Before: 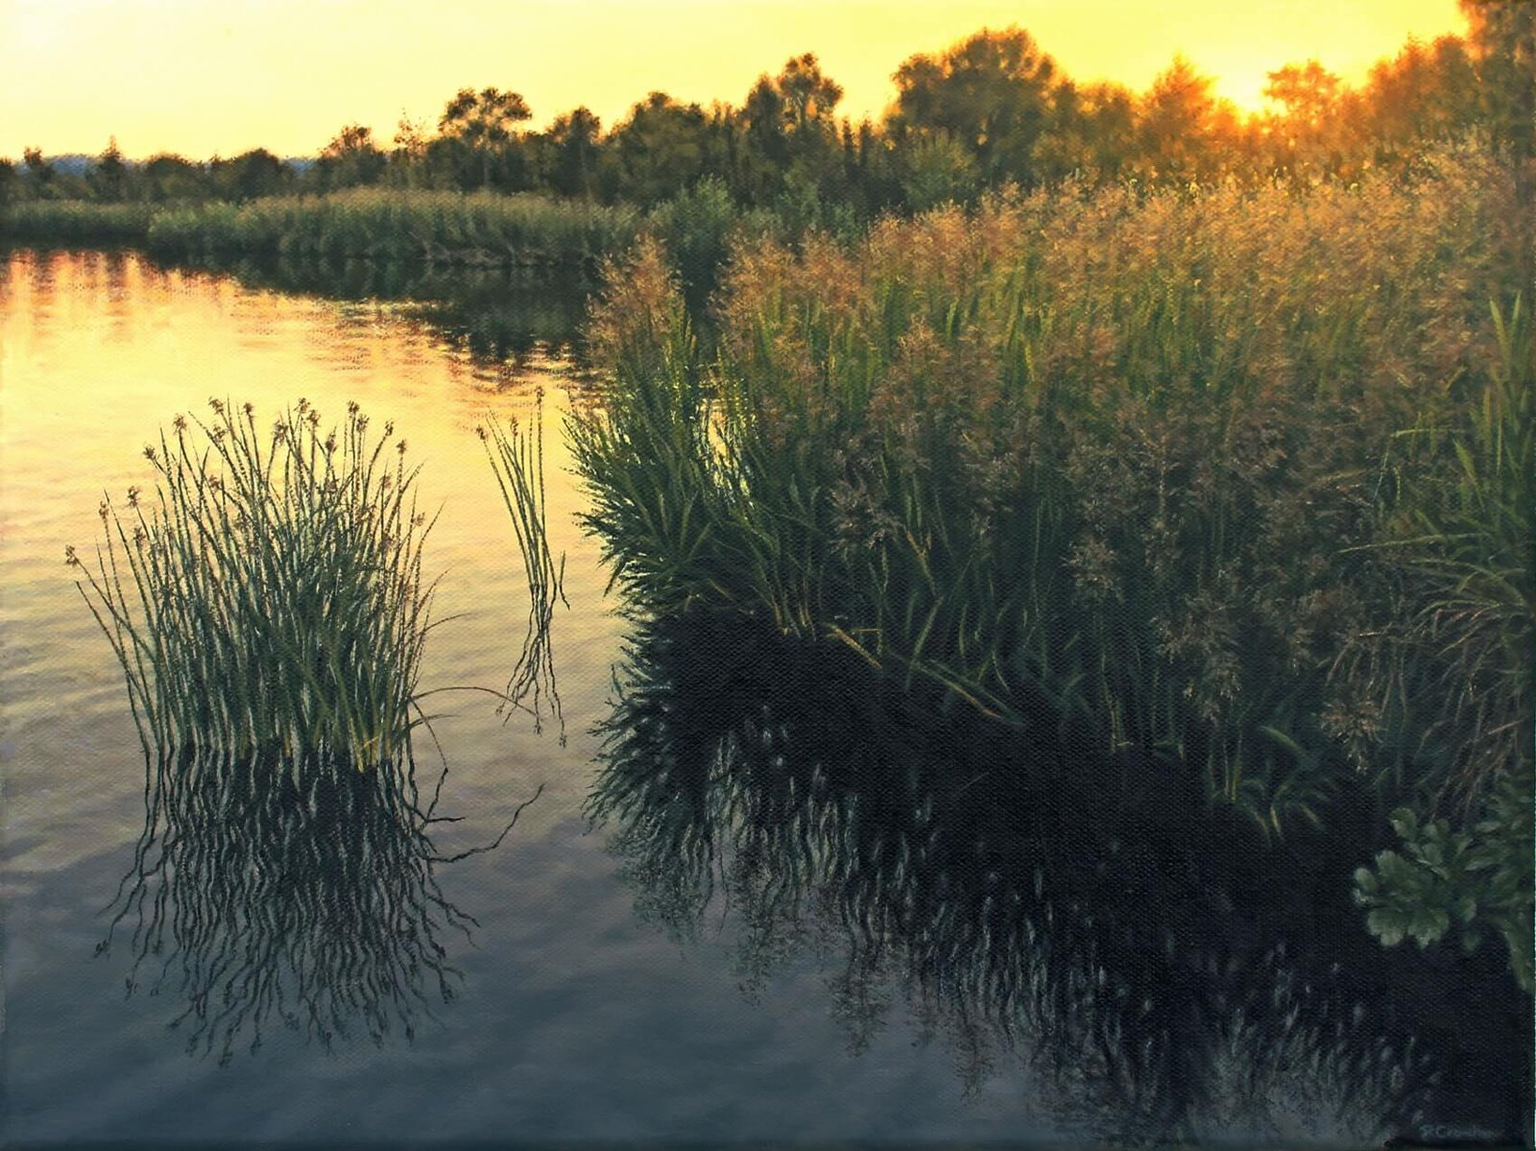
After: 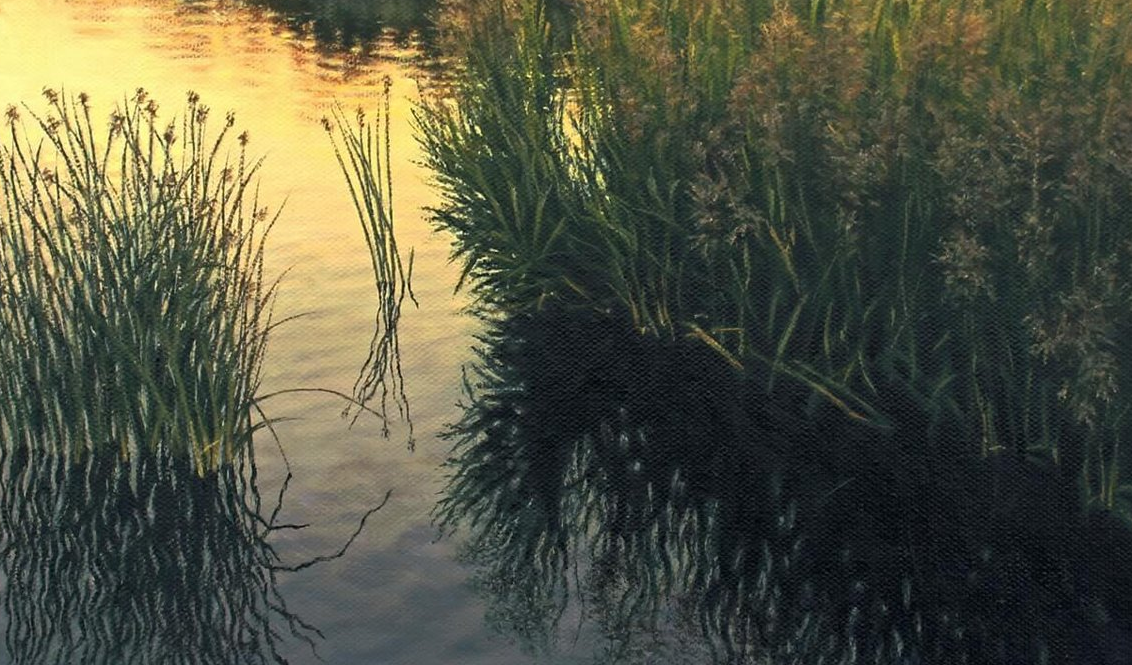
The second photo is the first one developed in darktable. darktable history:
crop: left 10.957%, top 27.301%, right 18.277%, bottom 17.172%
